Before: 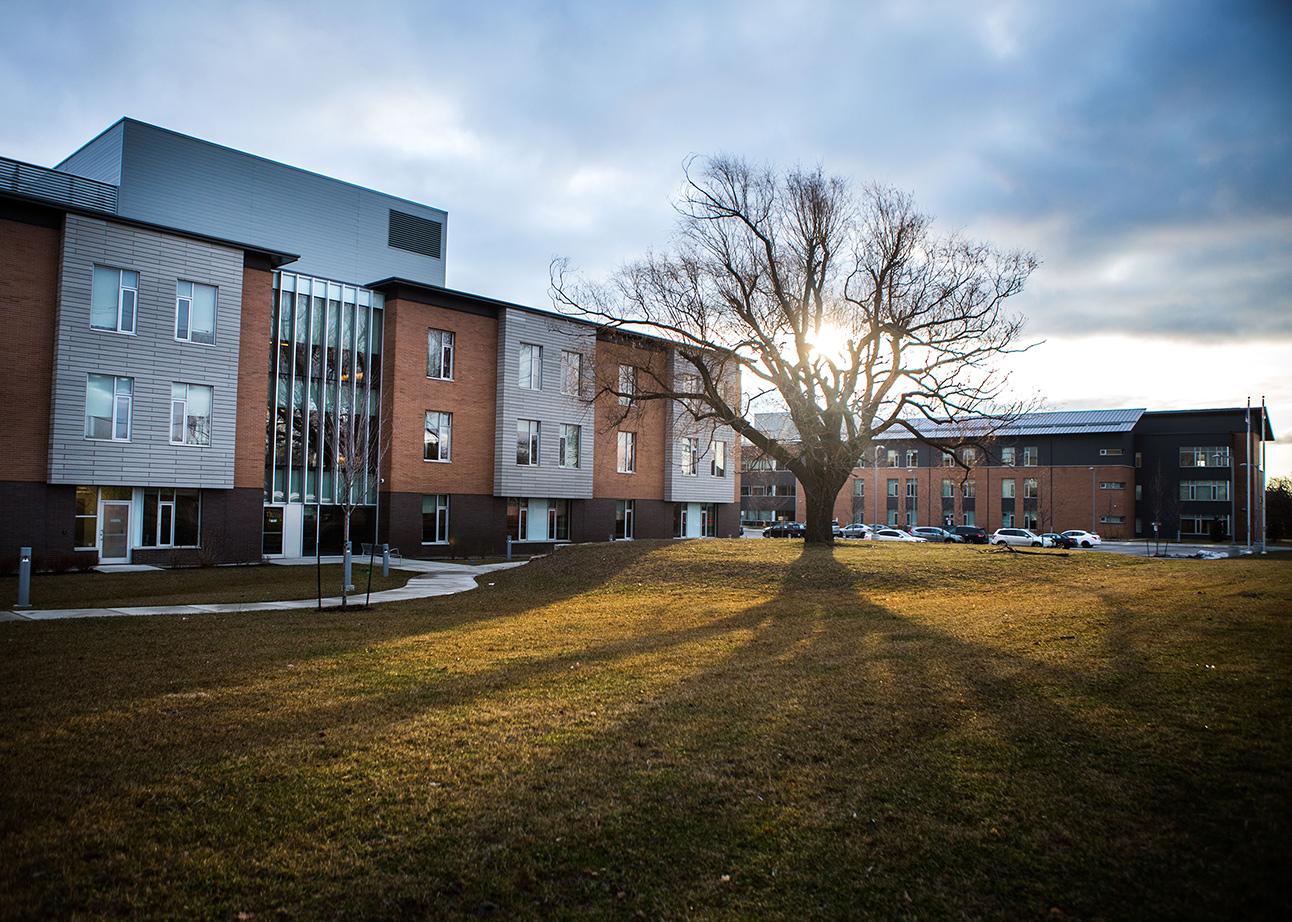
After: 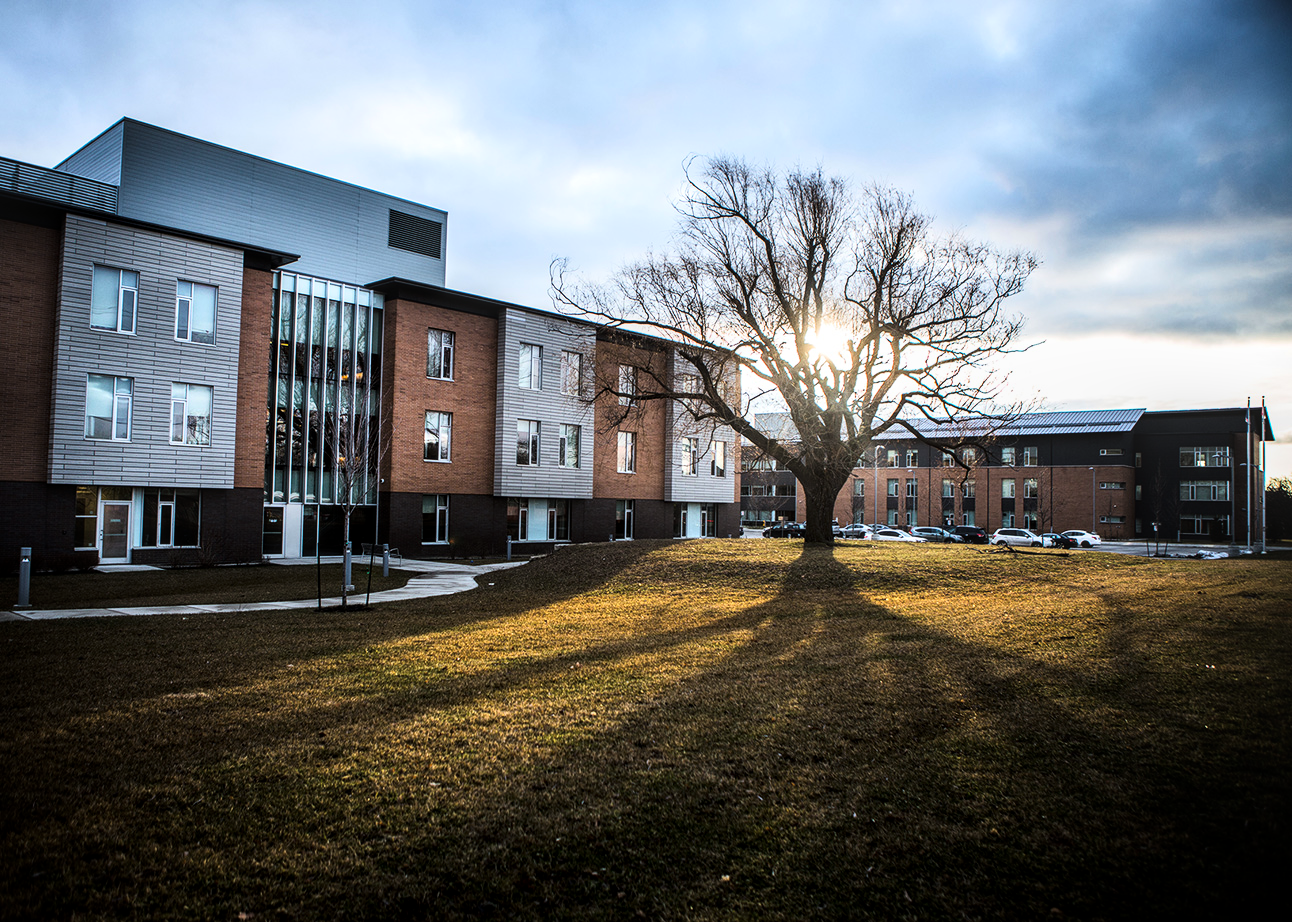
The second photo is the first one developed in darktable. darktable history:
tone curve: curves: ch0 [(0, 0) (0.137, 0.063) (0.255, 0.176) (0.502, 0.502) (0.749, 0.839) (1, 1)], color space Lab, linked channels, preserve colors none
local contrast: on, module defaults
